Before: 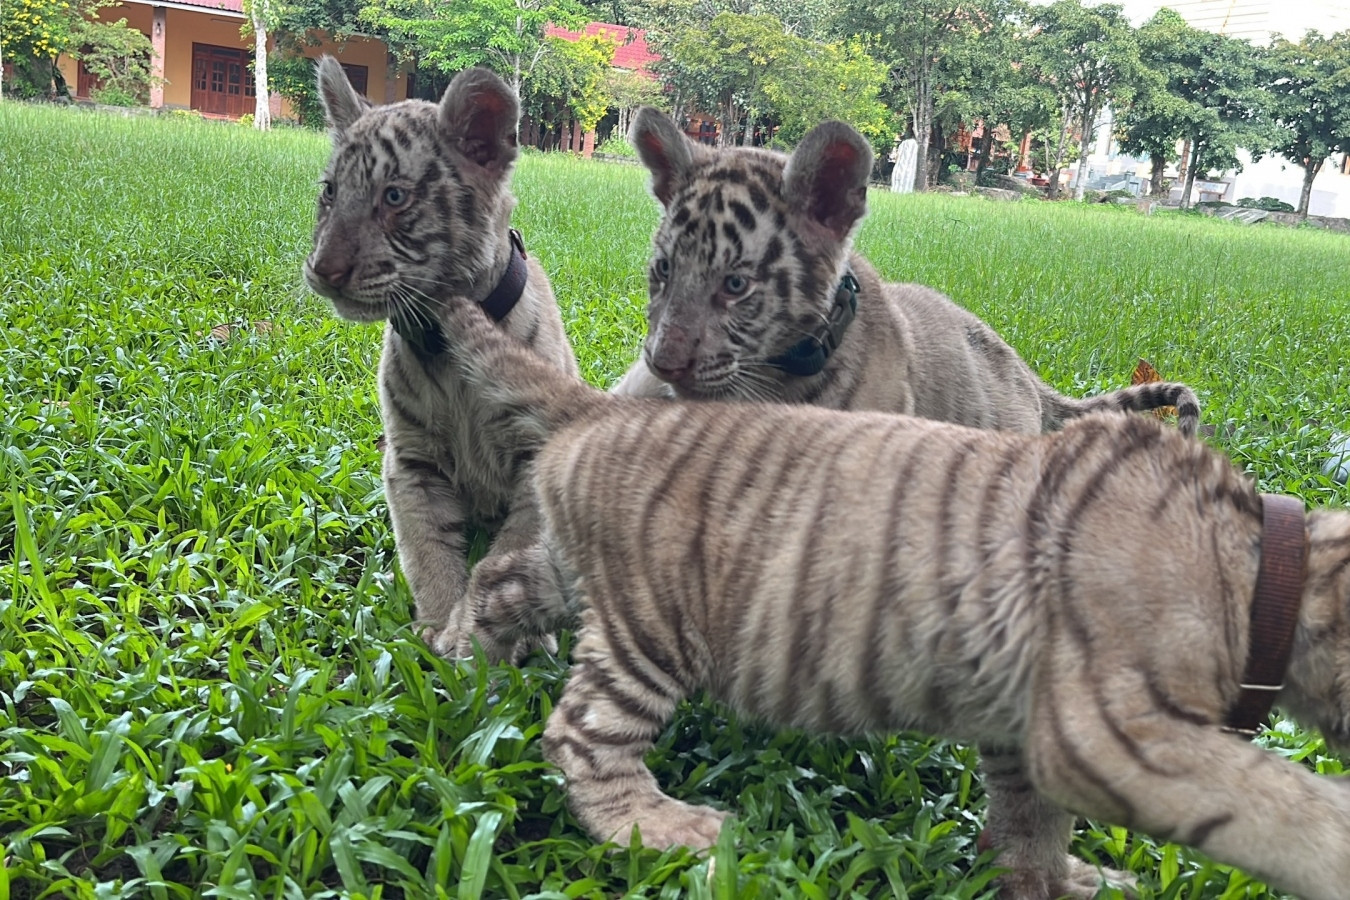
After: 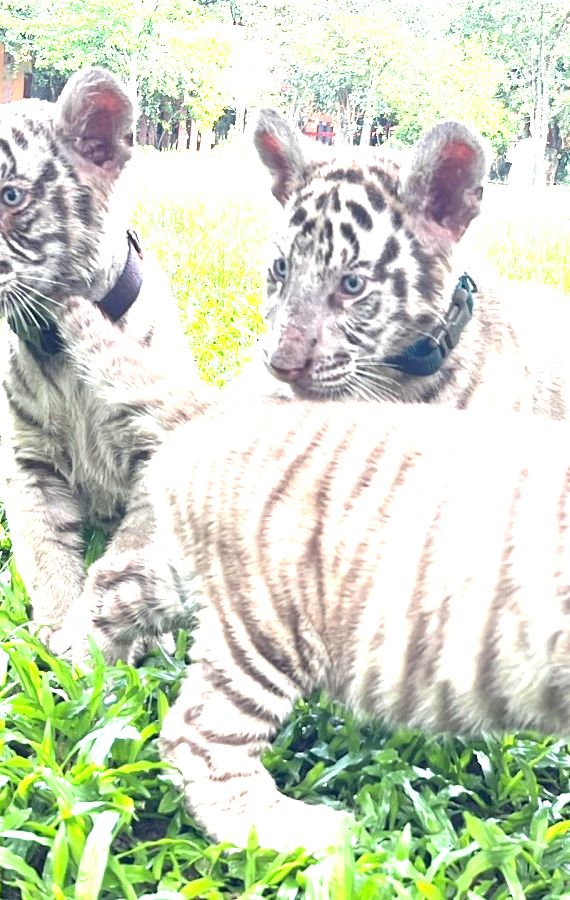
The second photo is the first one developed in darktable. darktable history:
exposure: black level correction 0.001, exposure 2.539 EV, compensate highlight preservation false
crop: left 28.434%, right 29.316%
